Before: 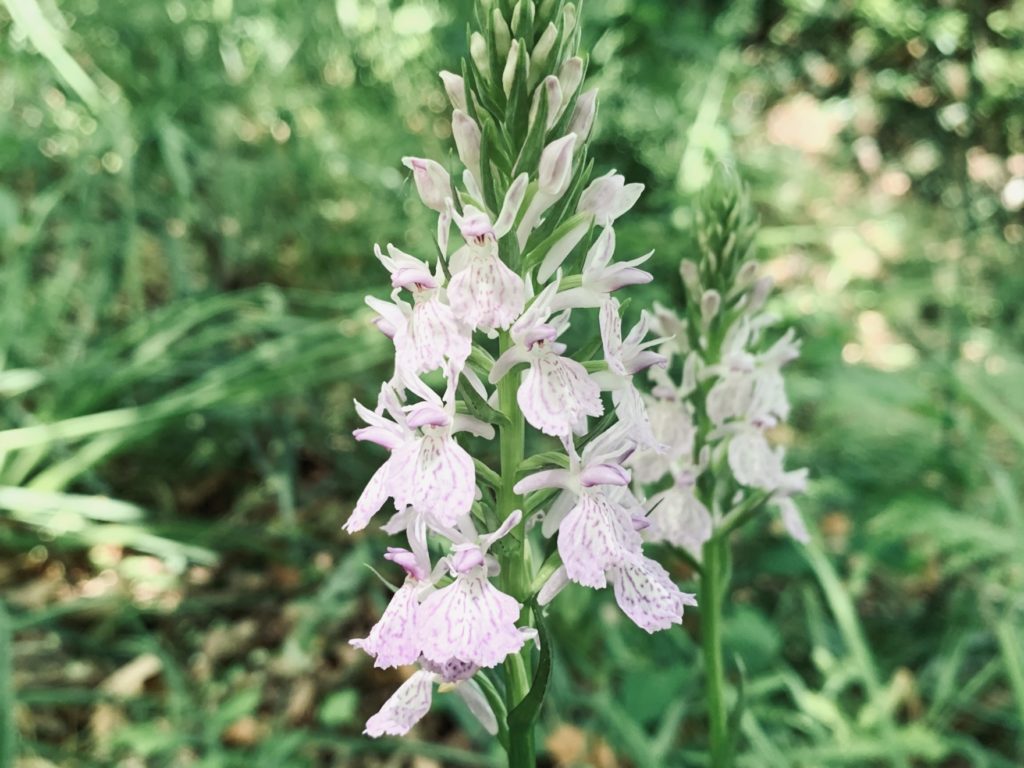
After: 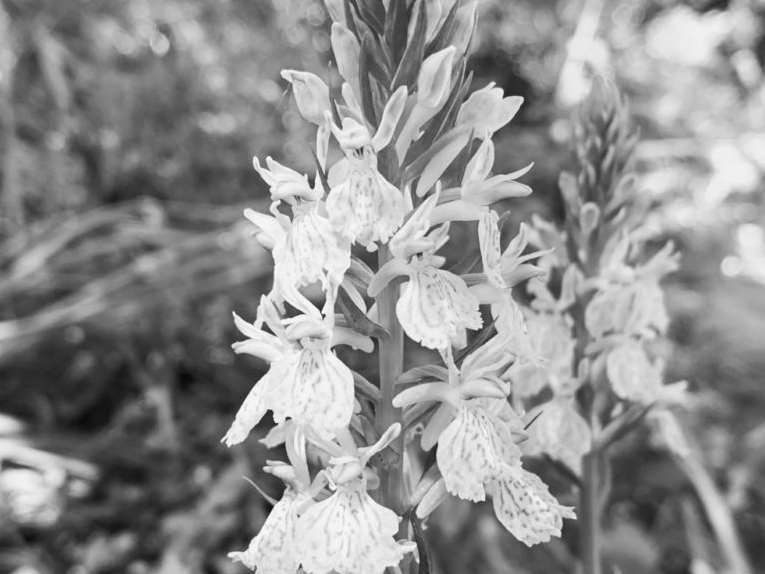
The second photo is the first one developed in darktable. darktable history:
contrast brightness saturation: saturation -1
crop and rotate: left 11.831%, top 11.346%, right 13.429%, bottom 13.899%
